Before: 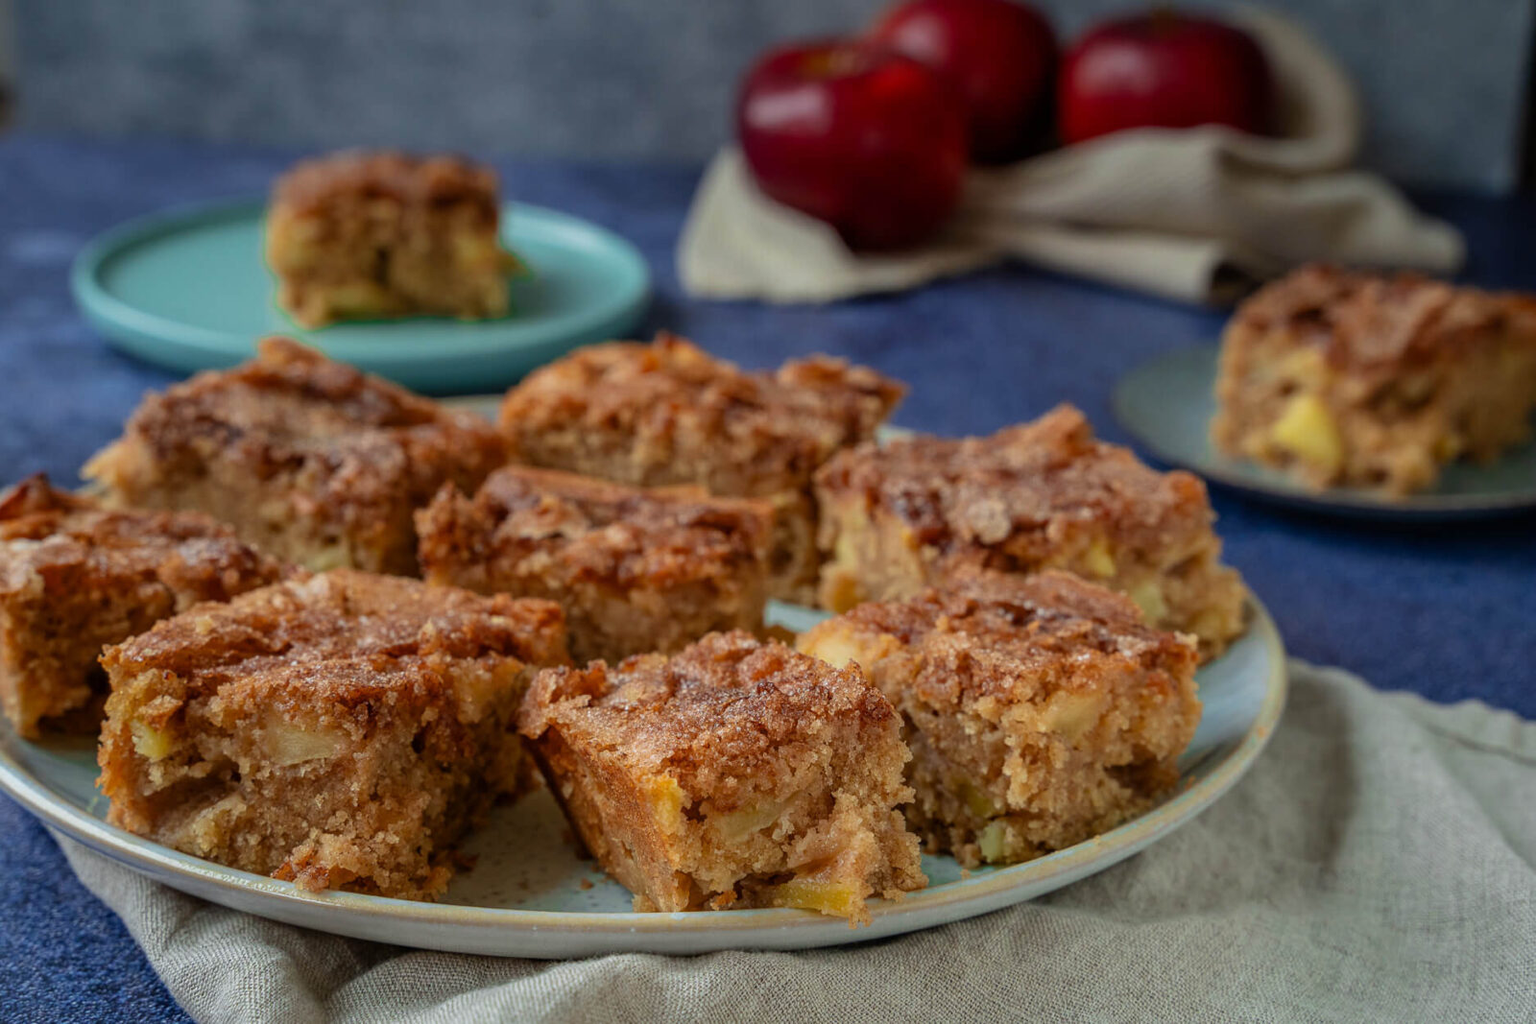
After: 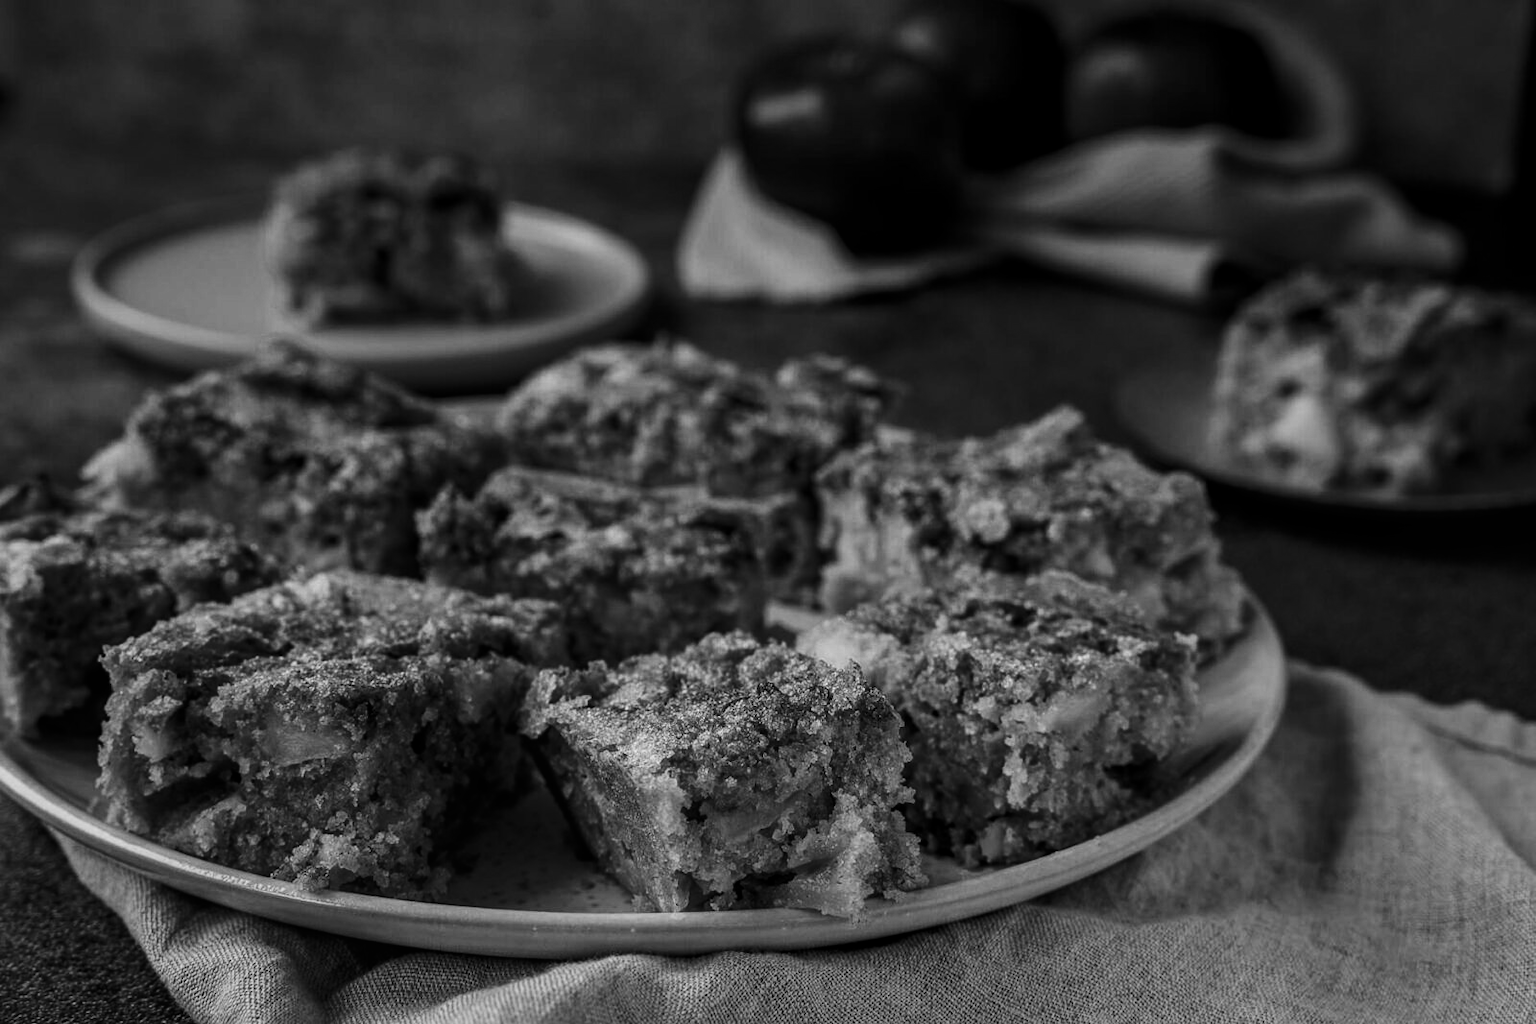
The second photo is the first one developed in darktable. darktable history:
contrast brightness saturation: contrast 0.236, brightness -0.232, saturation 0.136
color zones: curves: ch0 [(0.004, 0.588) (0.116, 0.636) (0.259, 0.476) (0.423, 0.464) (0.75, 0.5)]; ch1 [(0, 0) (0.143, 0) (0.286, 0) (0.429, 0) (0.571, 0) (0.714, 0) (0.857, 0)]
exposure: black level correction 0.002, exposure -0.101 EV, compensate exposure bias true, compensate highlight preservation false
local contrast: detail 109%
